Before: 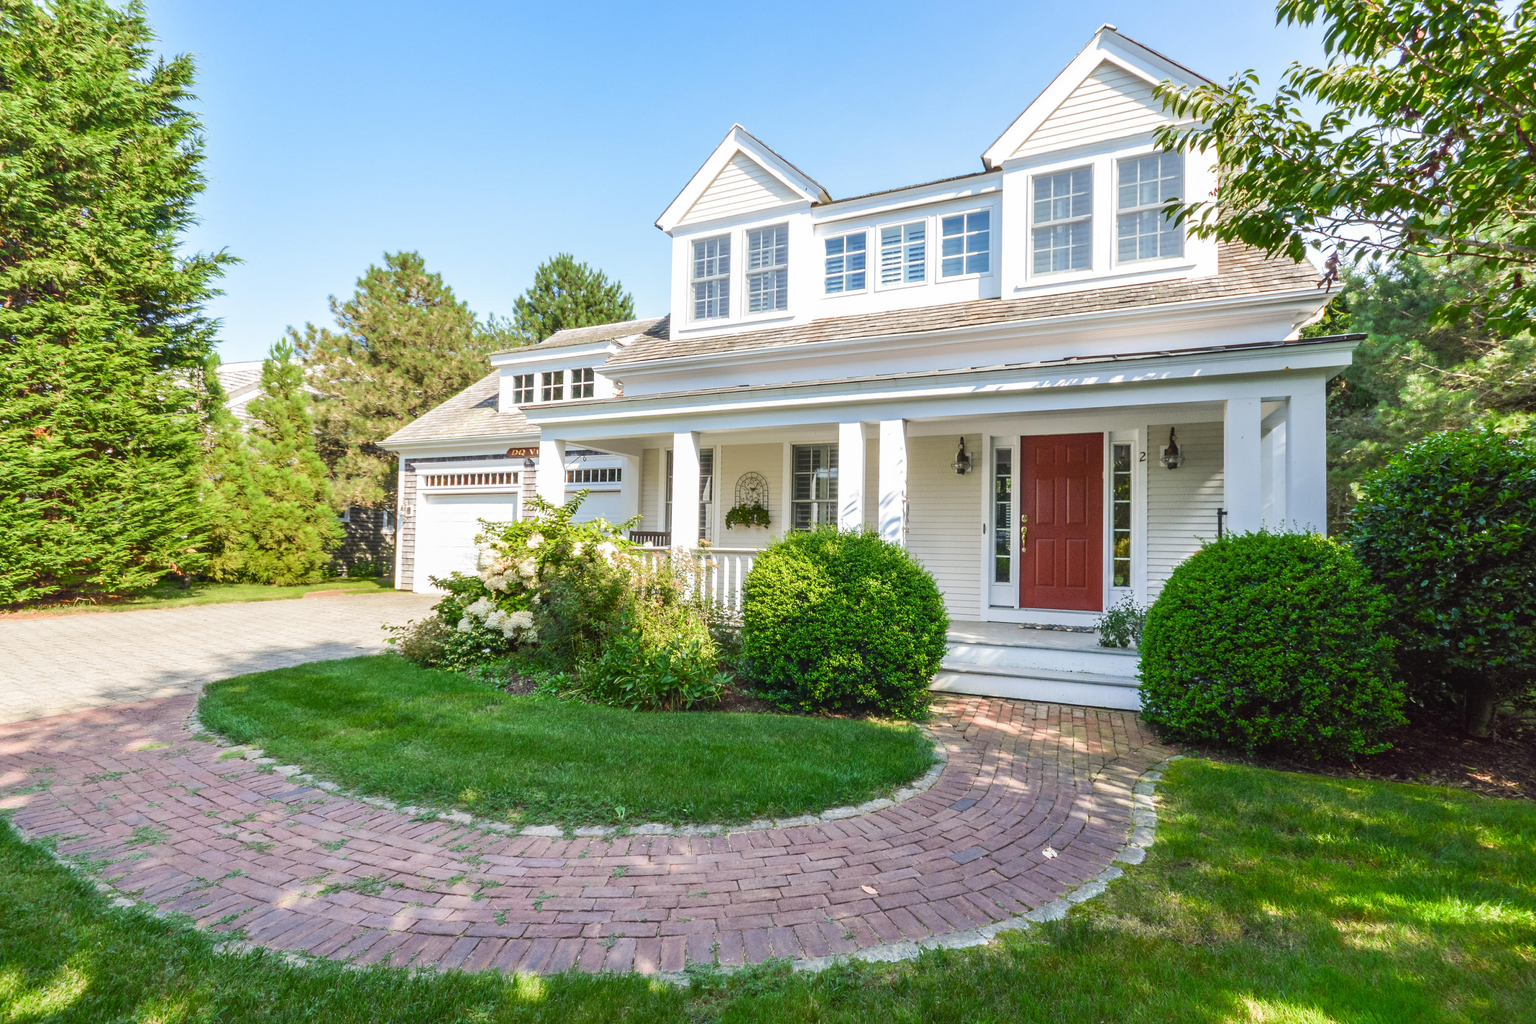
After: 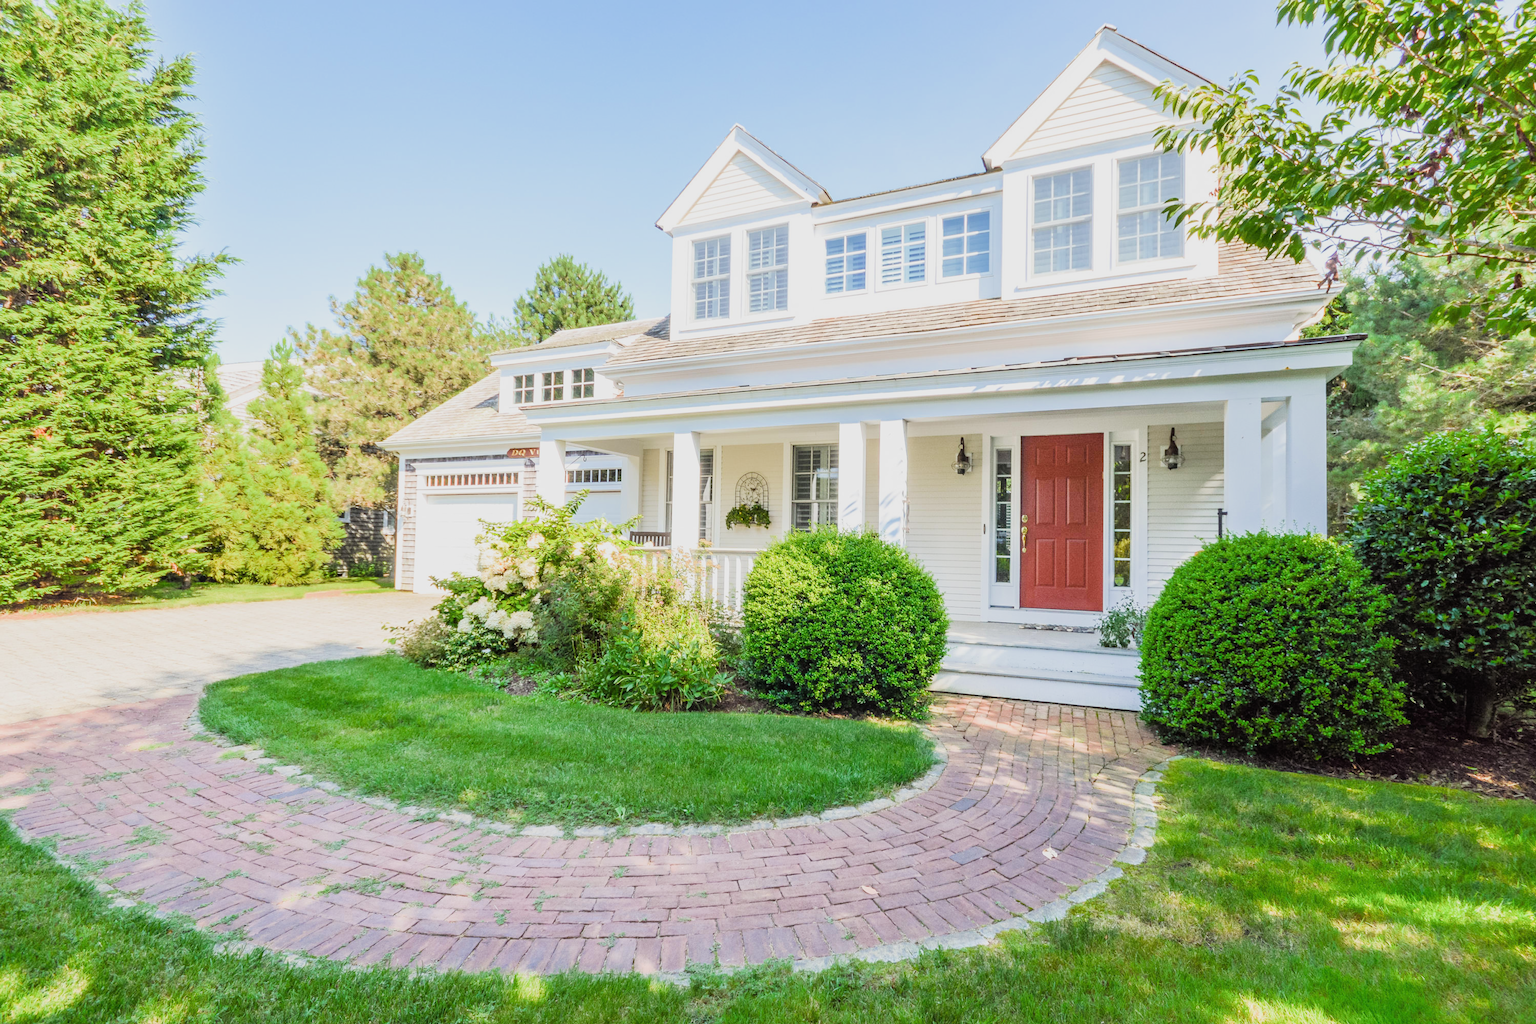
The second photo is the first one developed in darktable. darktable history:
filmic rgb: black relative exposure -6.81 EV, white relative exposure 5.88 EV, hardness 2.67, iterations of high-quality reconstruction 0
exposure: black level correction 0, exposure 1.106 EV, compensate highlight preservation false
